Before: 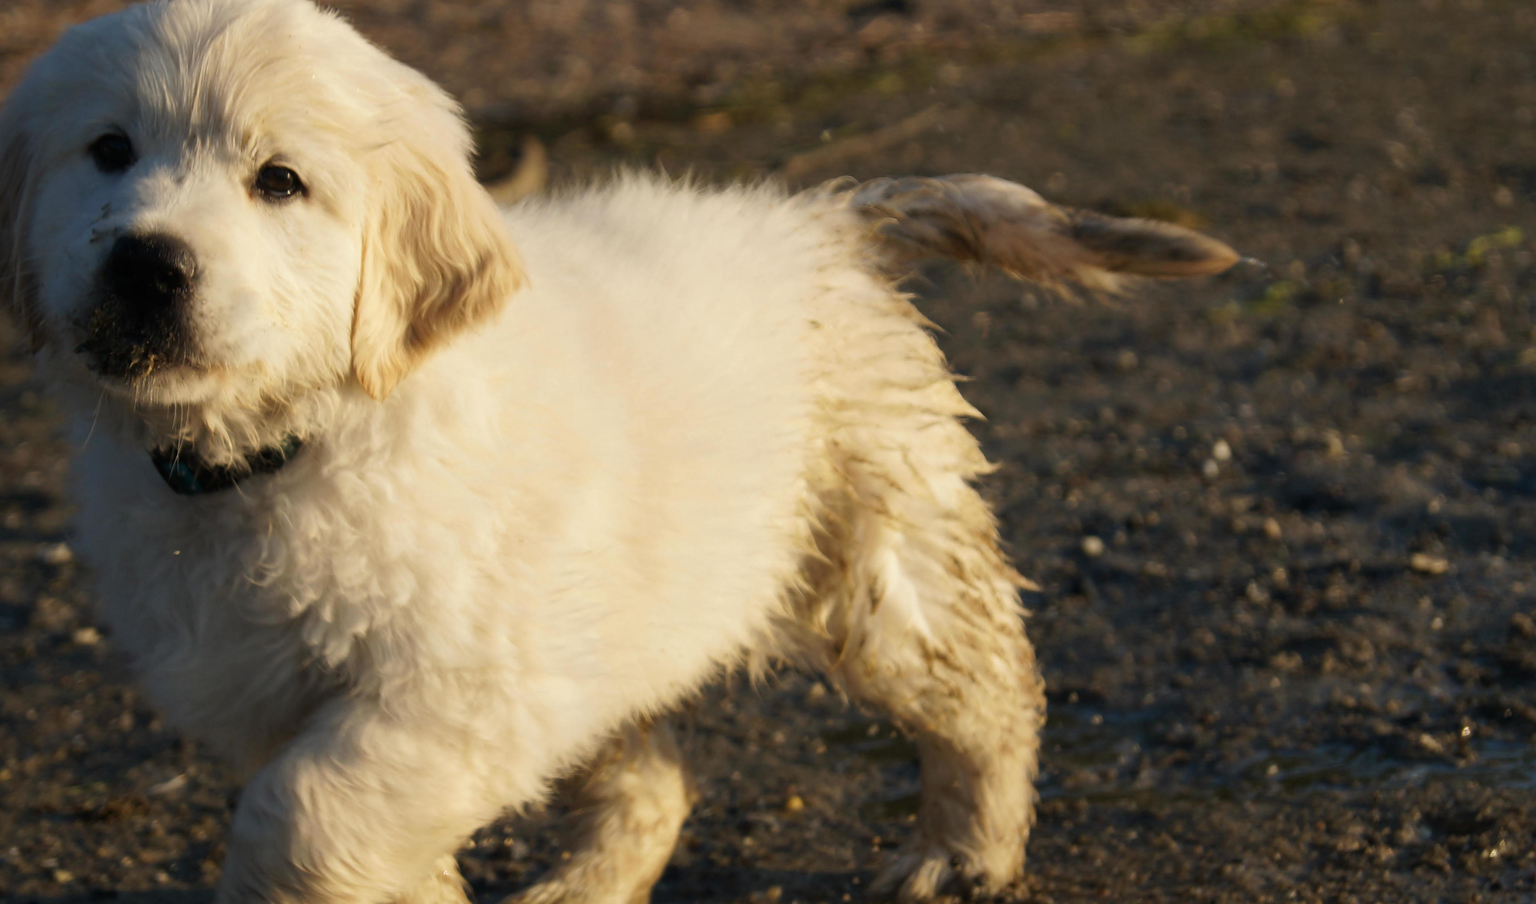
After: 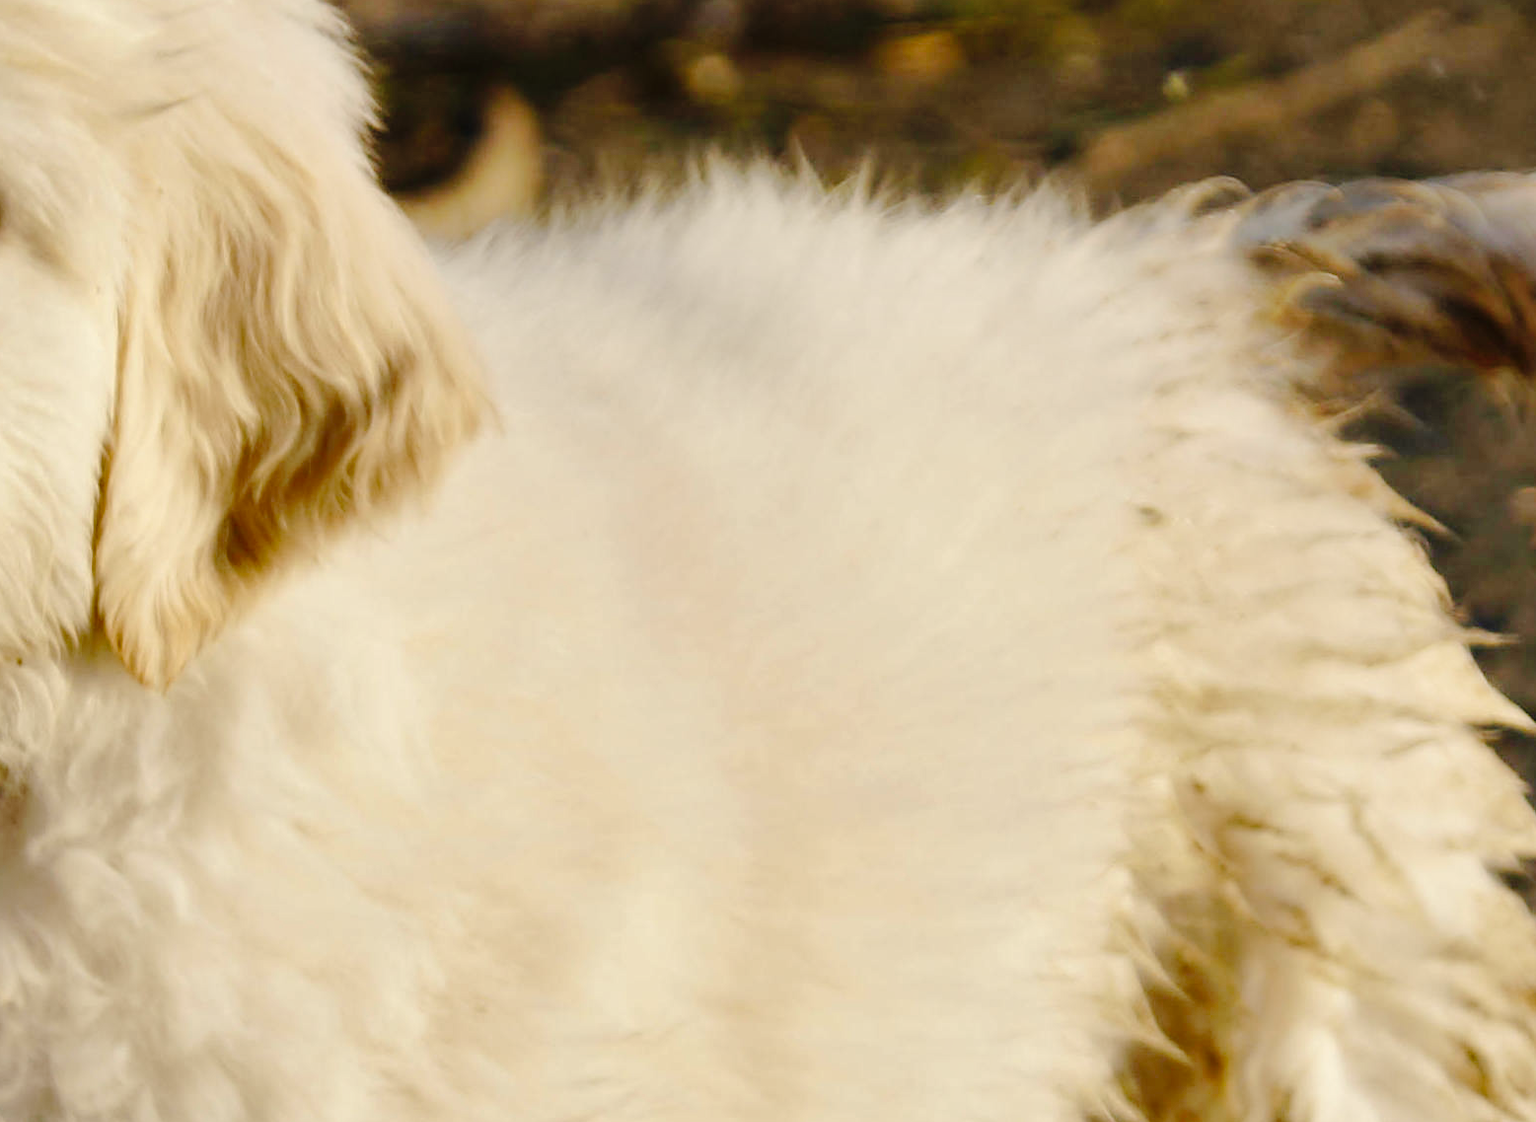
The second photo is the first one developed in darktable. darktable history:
shadows and highlights: shadows 13.84, white point adjustment 1.15, soften with gaussian
tone curve: curves: ch0 [(0, 0) (0.003, 0.013) (0.011, 0.012) (0.025, 0.011) (0.044, 0.016) (0.069, 0.029) (0.1, 0.045) (0.136, 0.074) (0.177, 0.123) (0.224, 0.207) (0.277, 0.313) (0.335, 0.414) (0.399, 0.509) (0.468, 0.599) (0.543, 0.663) (0.623, 0.728) (0.709, 0.79) (0.801, 0.854) (0.898, 0.925) (1, 1)], preserve colors none
crop: left 20.219%, top 10.9%, right 35.9%, bottom 34.607%
